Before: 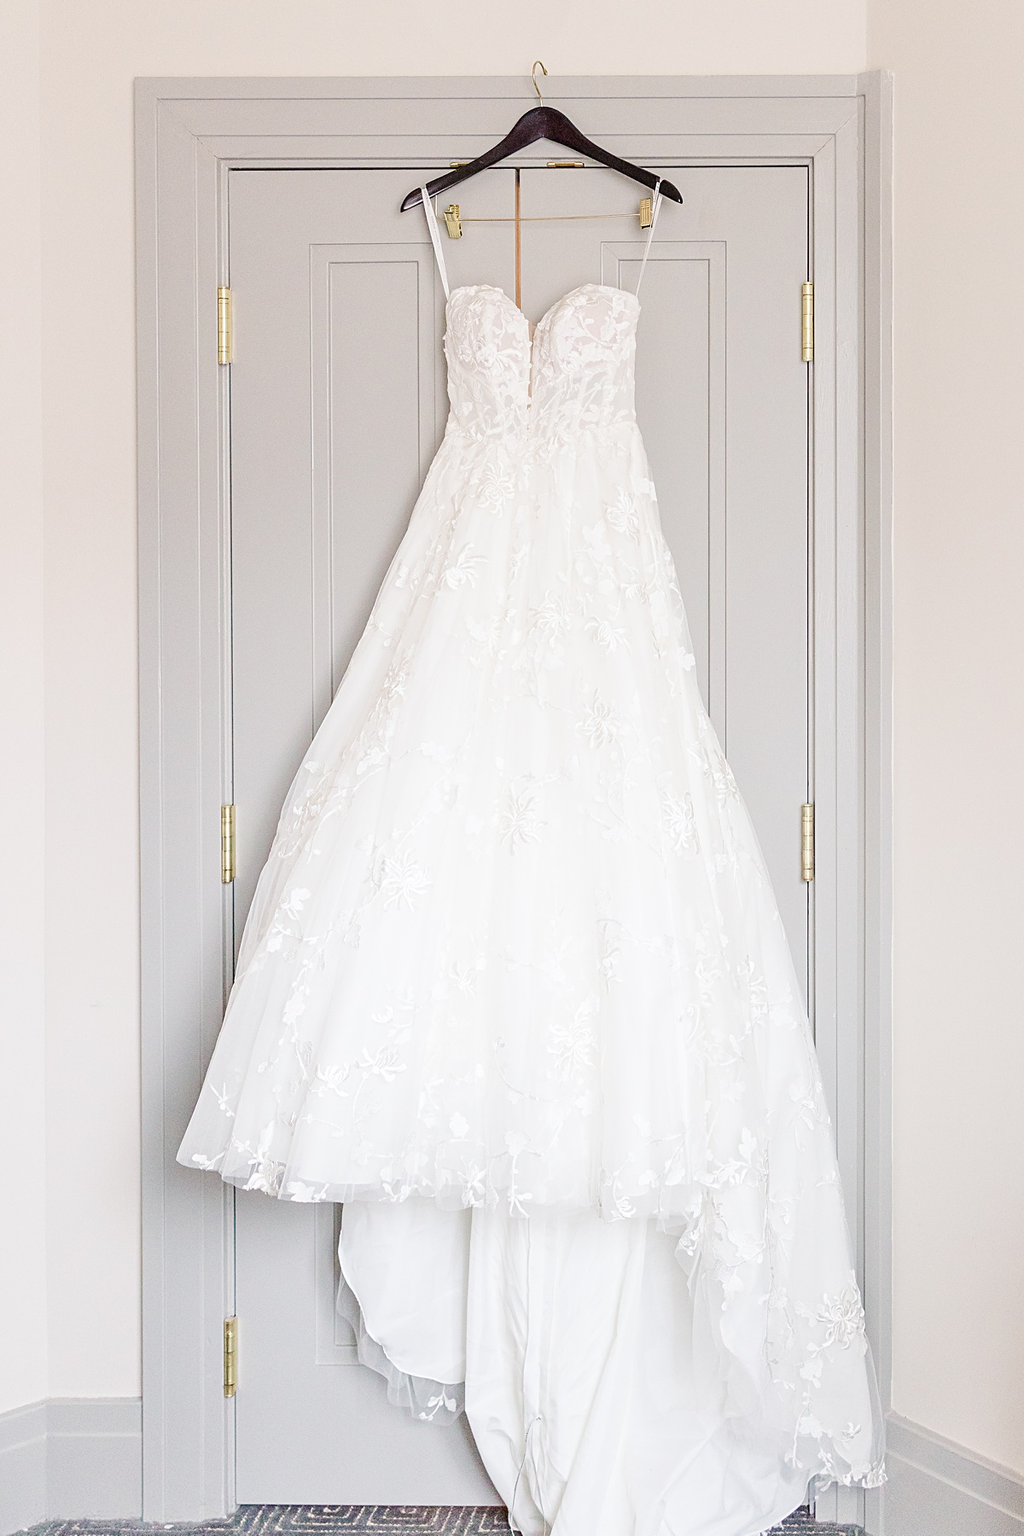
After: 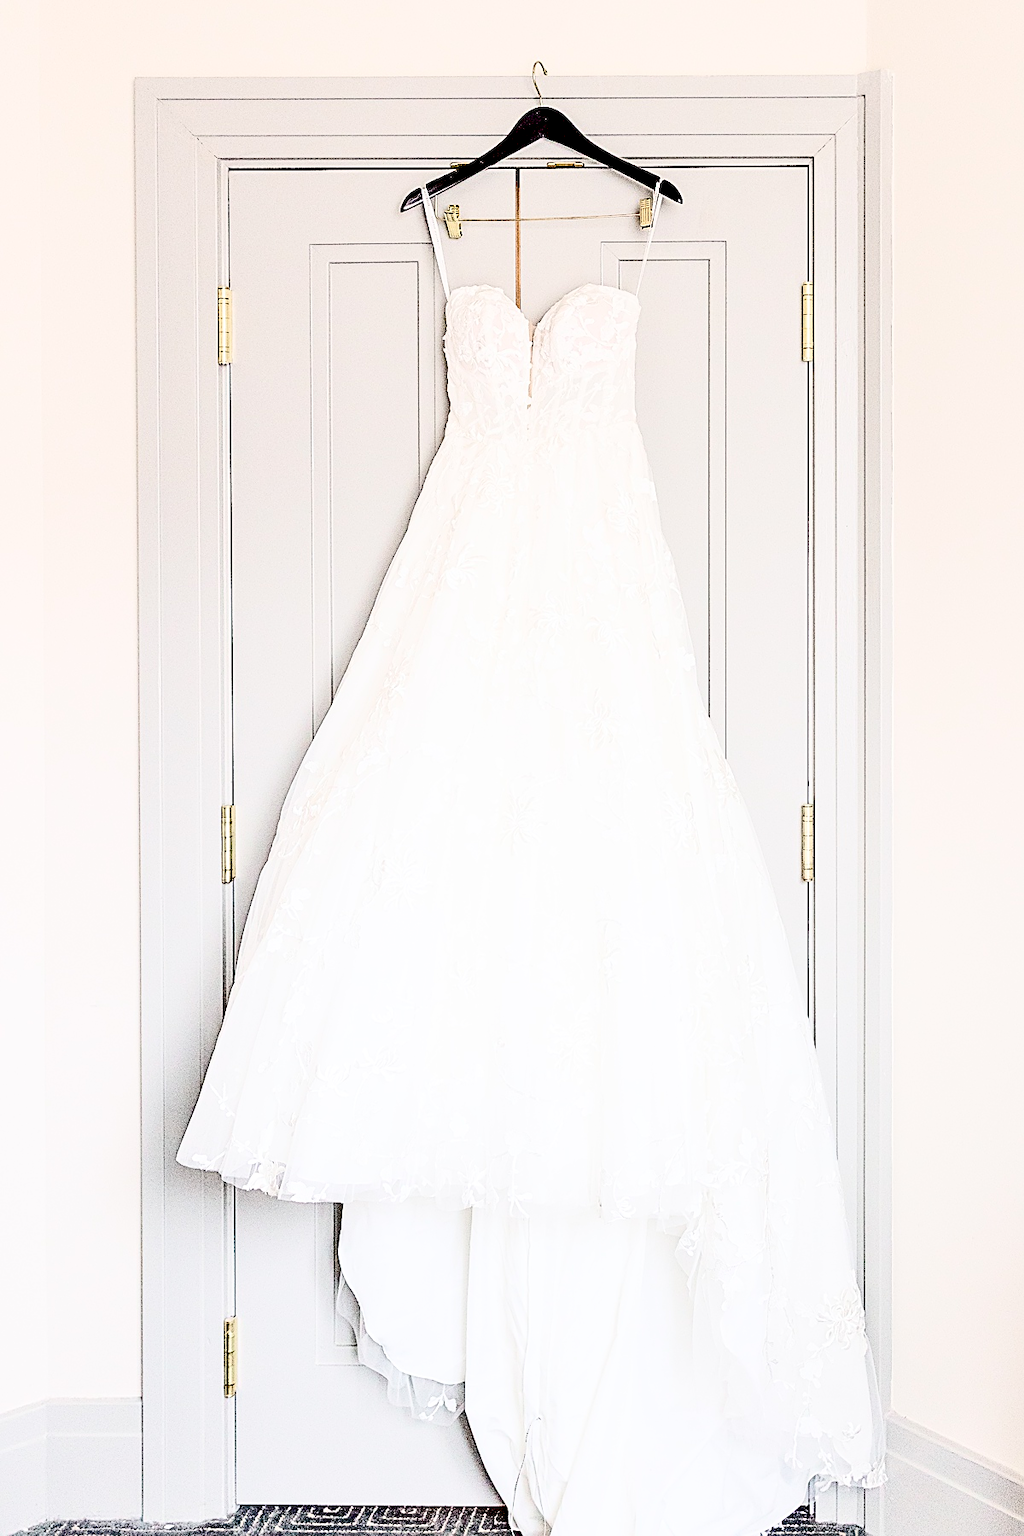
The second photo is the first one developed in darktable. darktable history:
contrast brightness saturation: contrast 0.498, saturation -0.088
sharpen: on, module defaults
color balance rgb: global offset › luminance -0.475%, perceptual saturation grading › global saturation -0.008%
exposure: black level correction 0.057, compensate highlight preservation false
